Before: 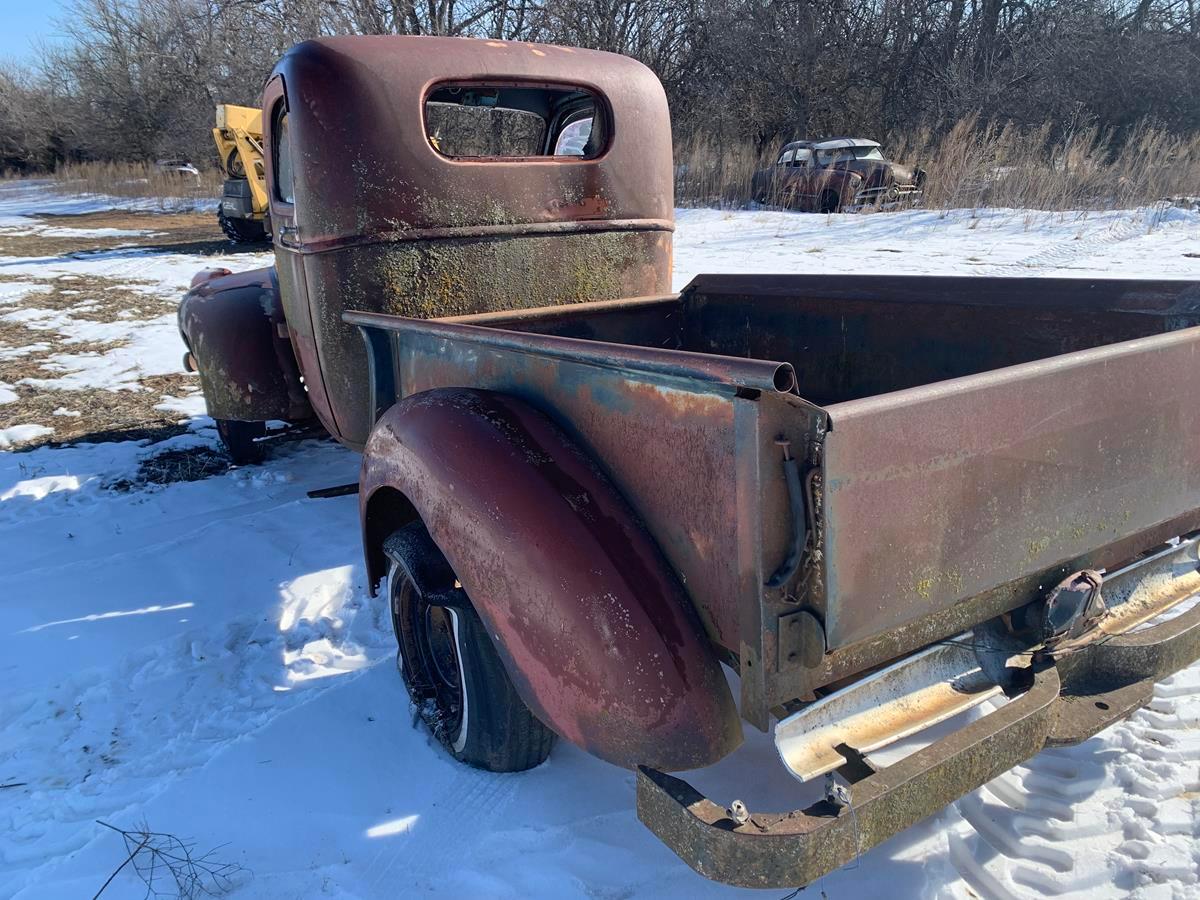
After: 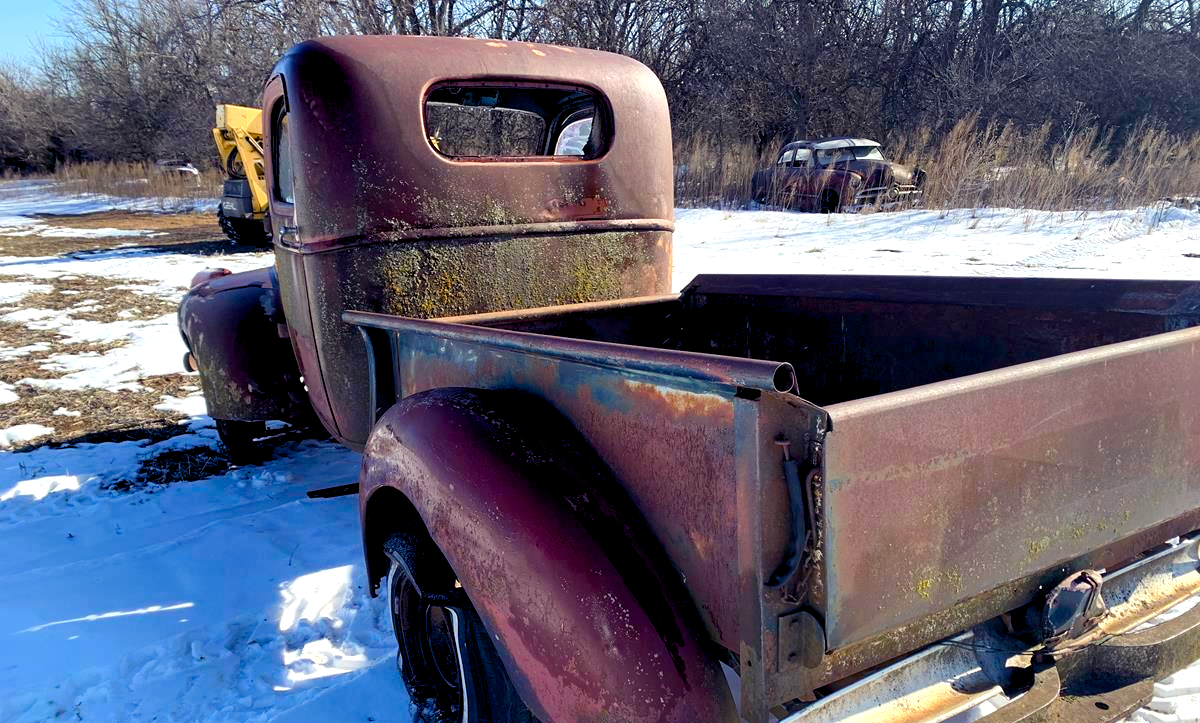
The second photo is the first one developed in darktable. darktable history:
crop: bottom 19.644%
color balance rgb: shadows lift › luminance -21.66%, shadows lift › chroma 6.57%, shadows lift › hue 270°, power › chroma 0.68%, power › hue 60°, highlights gain › luminance 6.08%, highlights gain › chroma 1.33%, highlights gain › hue 90°, global offset › luminance -0.87%, perceptual saturation grading › global saturation 26.86%, perceptual saturation grading › highlights -28.39%, perceptual saturation grading › mid-tones 15.22%, perceptual saturation grading › shadows 33.98%, perceptual brilliance grading › highlights 10%, perceptual brilliance grading › mid-tones 5%
